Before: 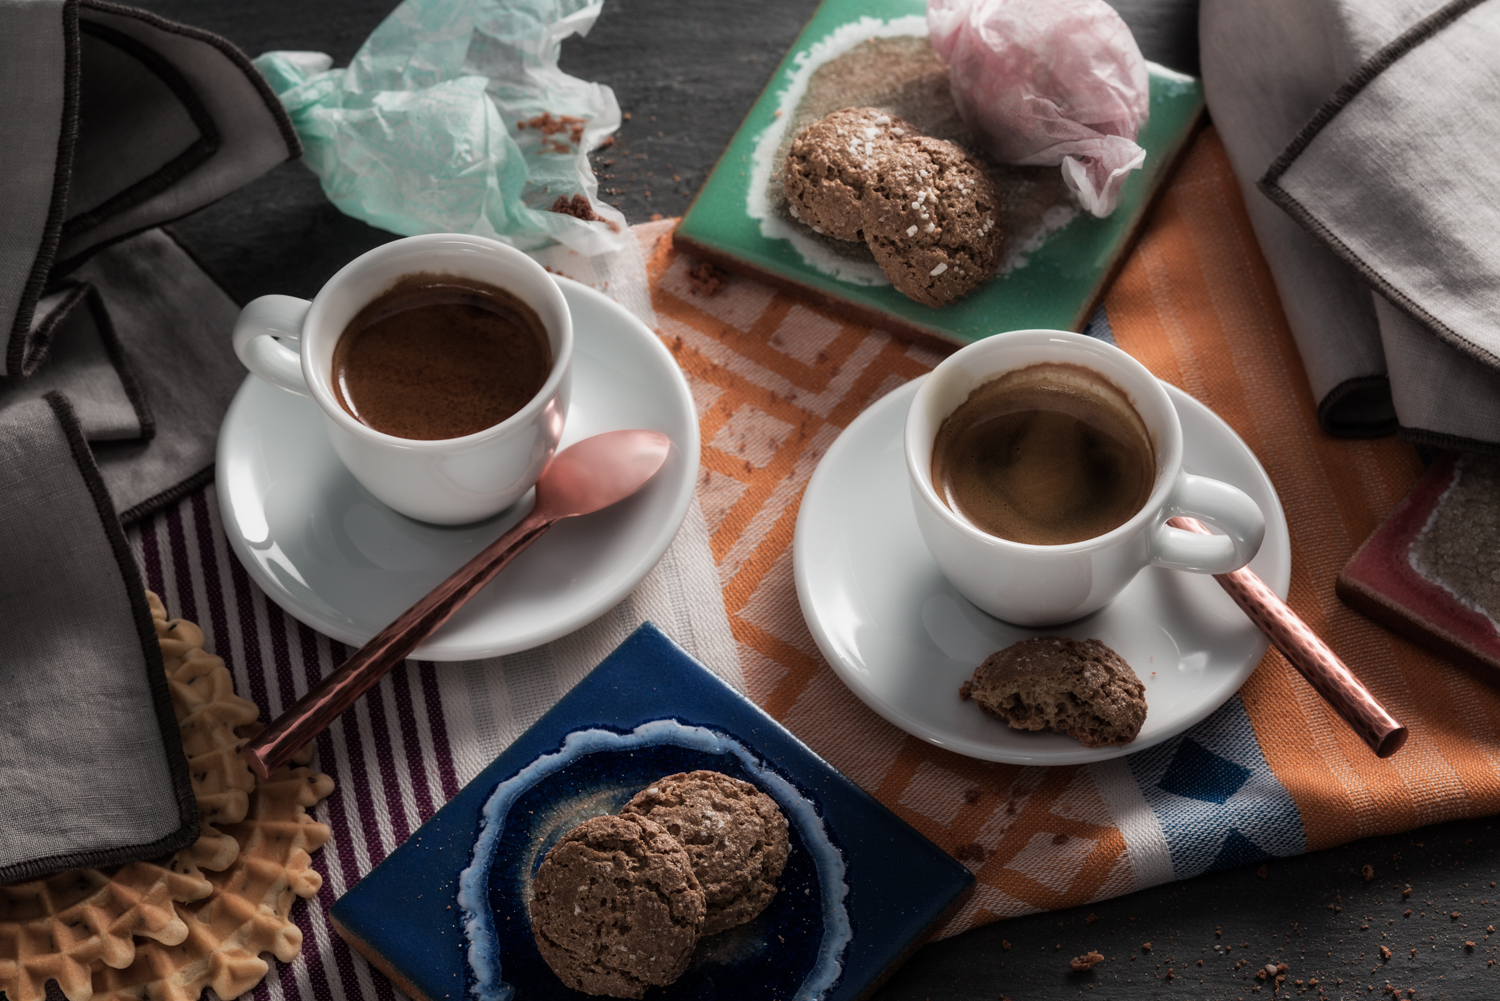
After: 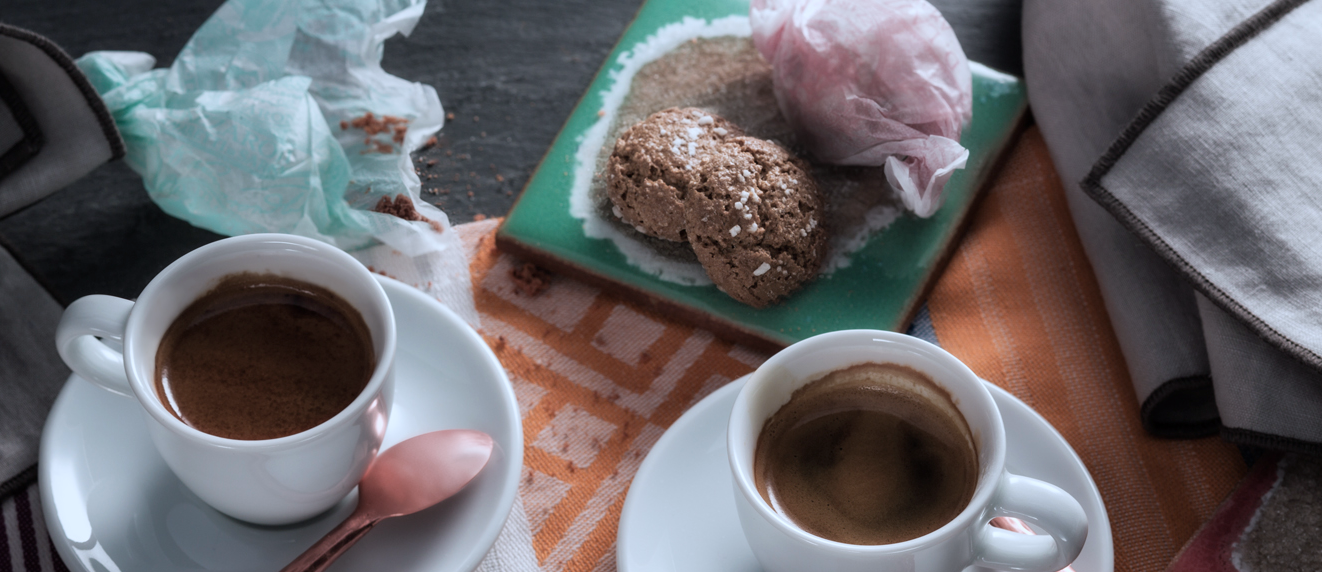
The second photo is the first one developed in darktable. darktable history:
crop and rotate: left 11.812%, bottom 42.776%
color calibration: x 0.37, y 0.382, temperature 4313.32 K
